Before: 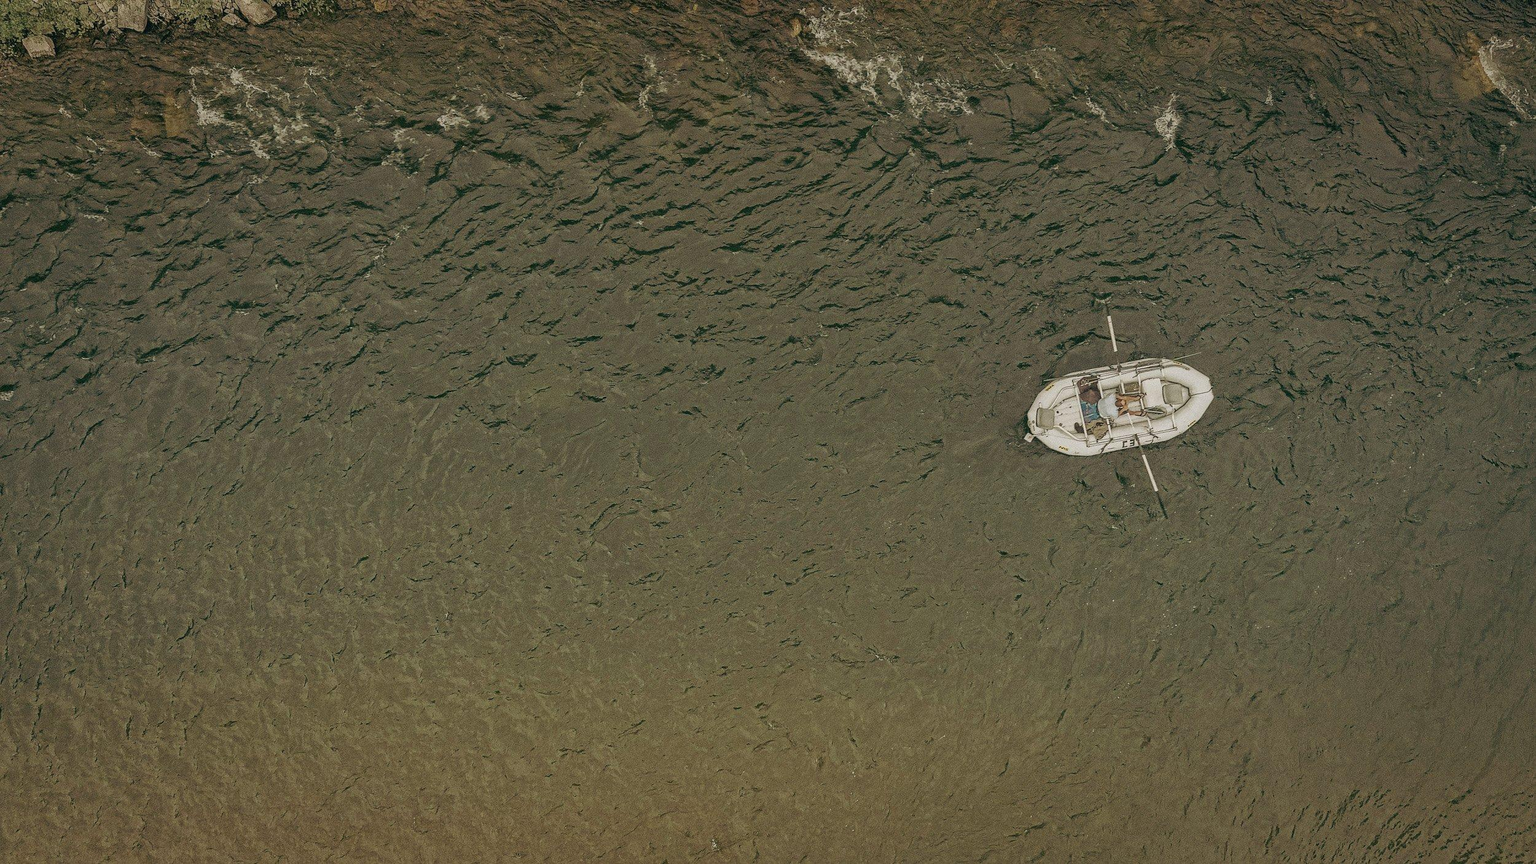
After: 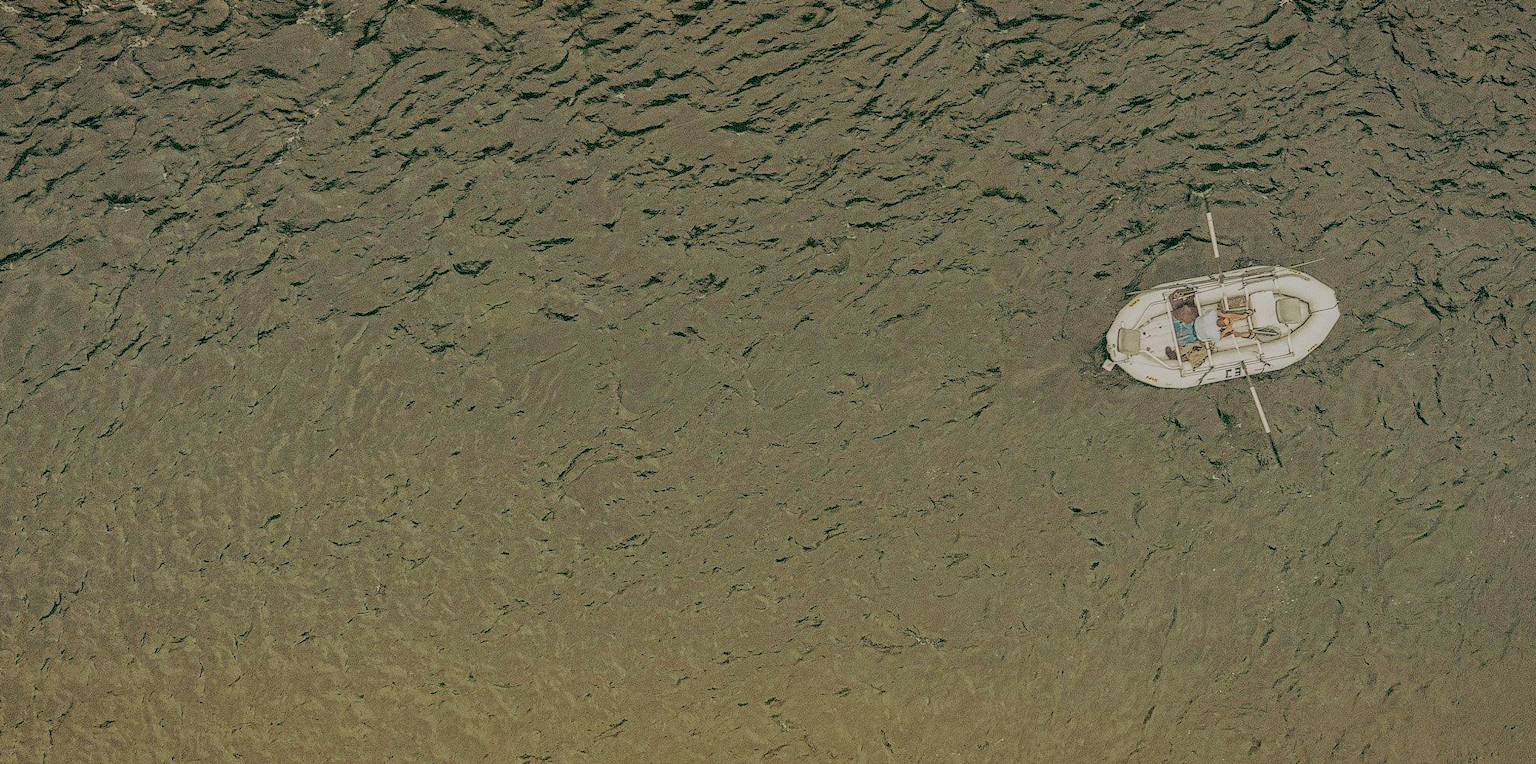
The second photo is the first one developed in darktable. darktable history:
exposure: black level correction 0.005, exposure 0.415 EV, compensate exposure bias true, compensate highlight preservation false
filmic rgb: black relative exposure -7.04 EV, white relative exposure 5.96 EV, target black luminance 0%, hardness 2.74, latitude 60.74%, contrast 0.695, highlights saturation mix 10.27%, shadows ↔ highlights balance -0.05%, color science v6 (2022), iterations of high-quality reconstruction 0
local contrast: on, module defaults
crop: left 9.45%, top 16.934%, right 10.757%, bottom 12.391%
